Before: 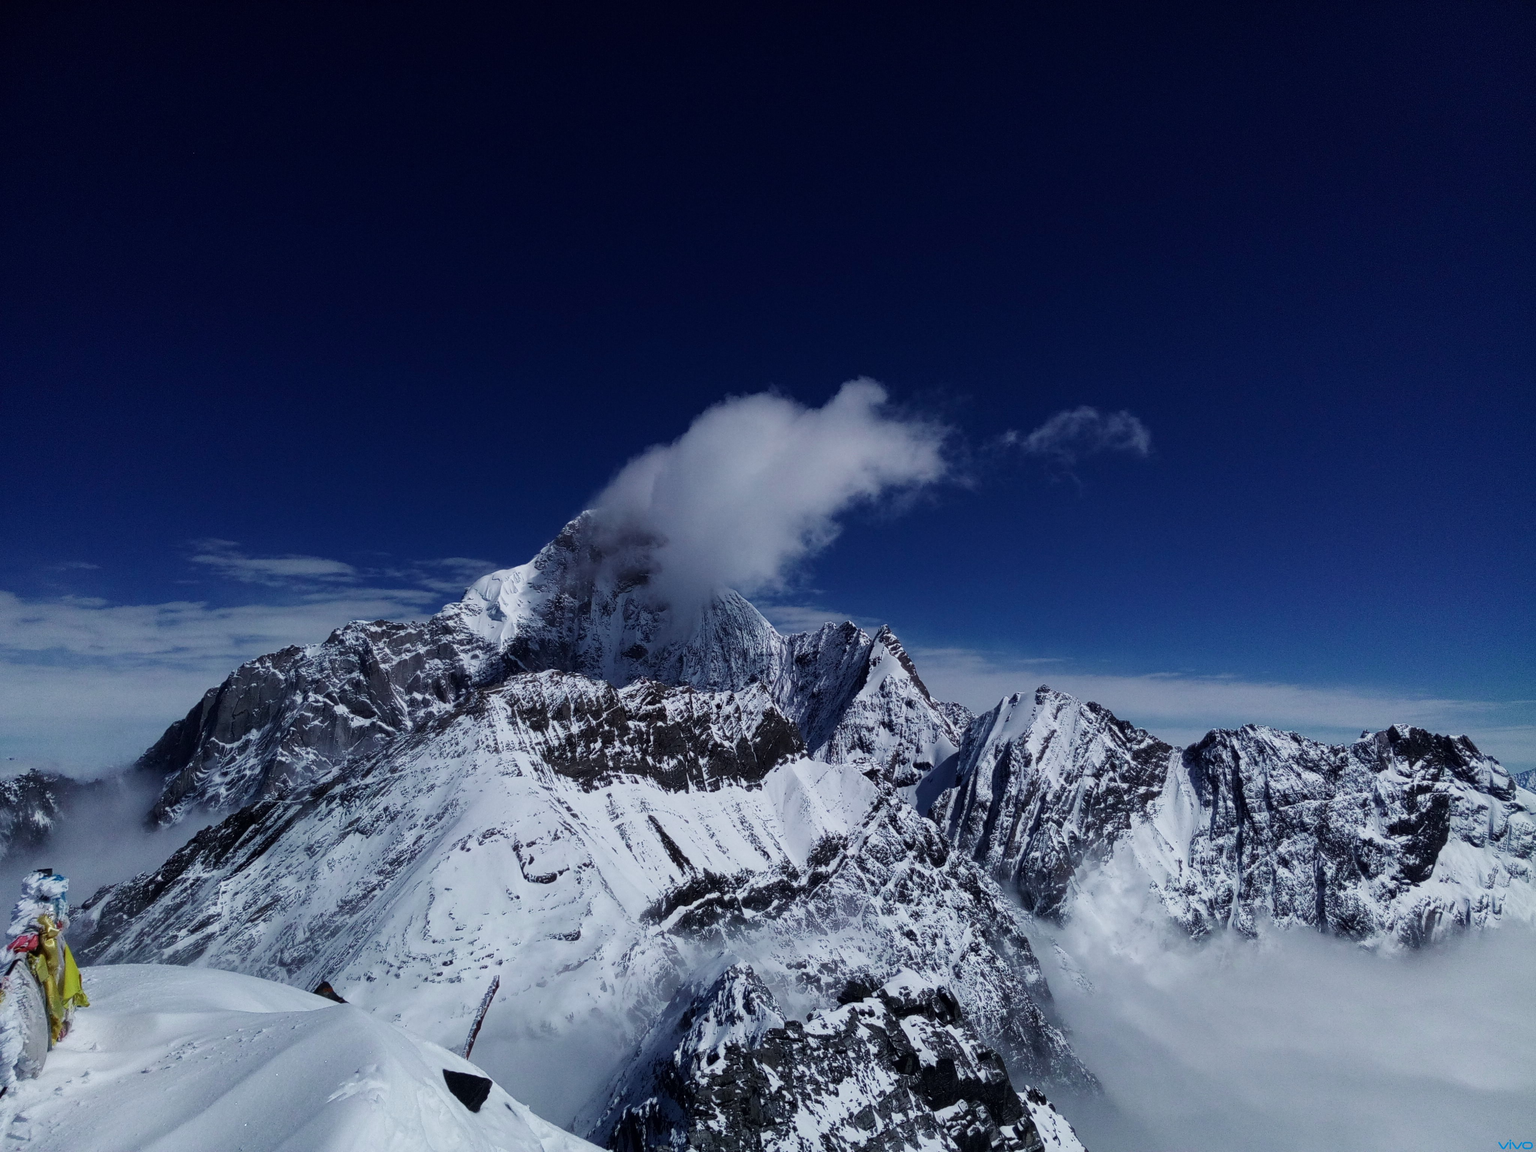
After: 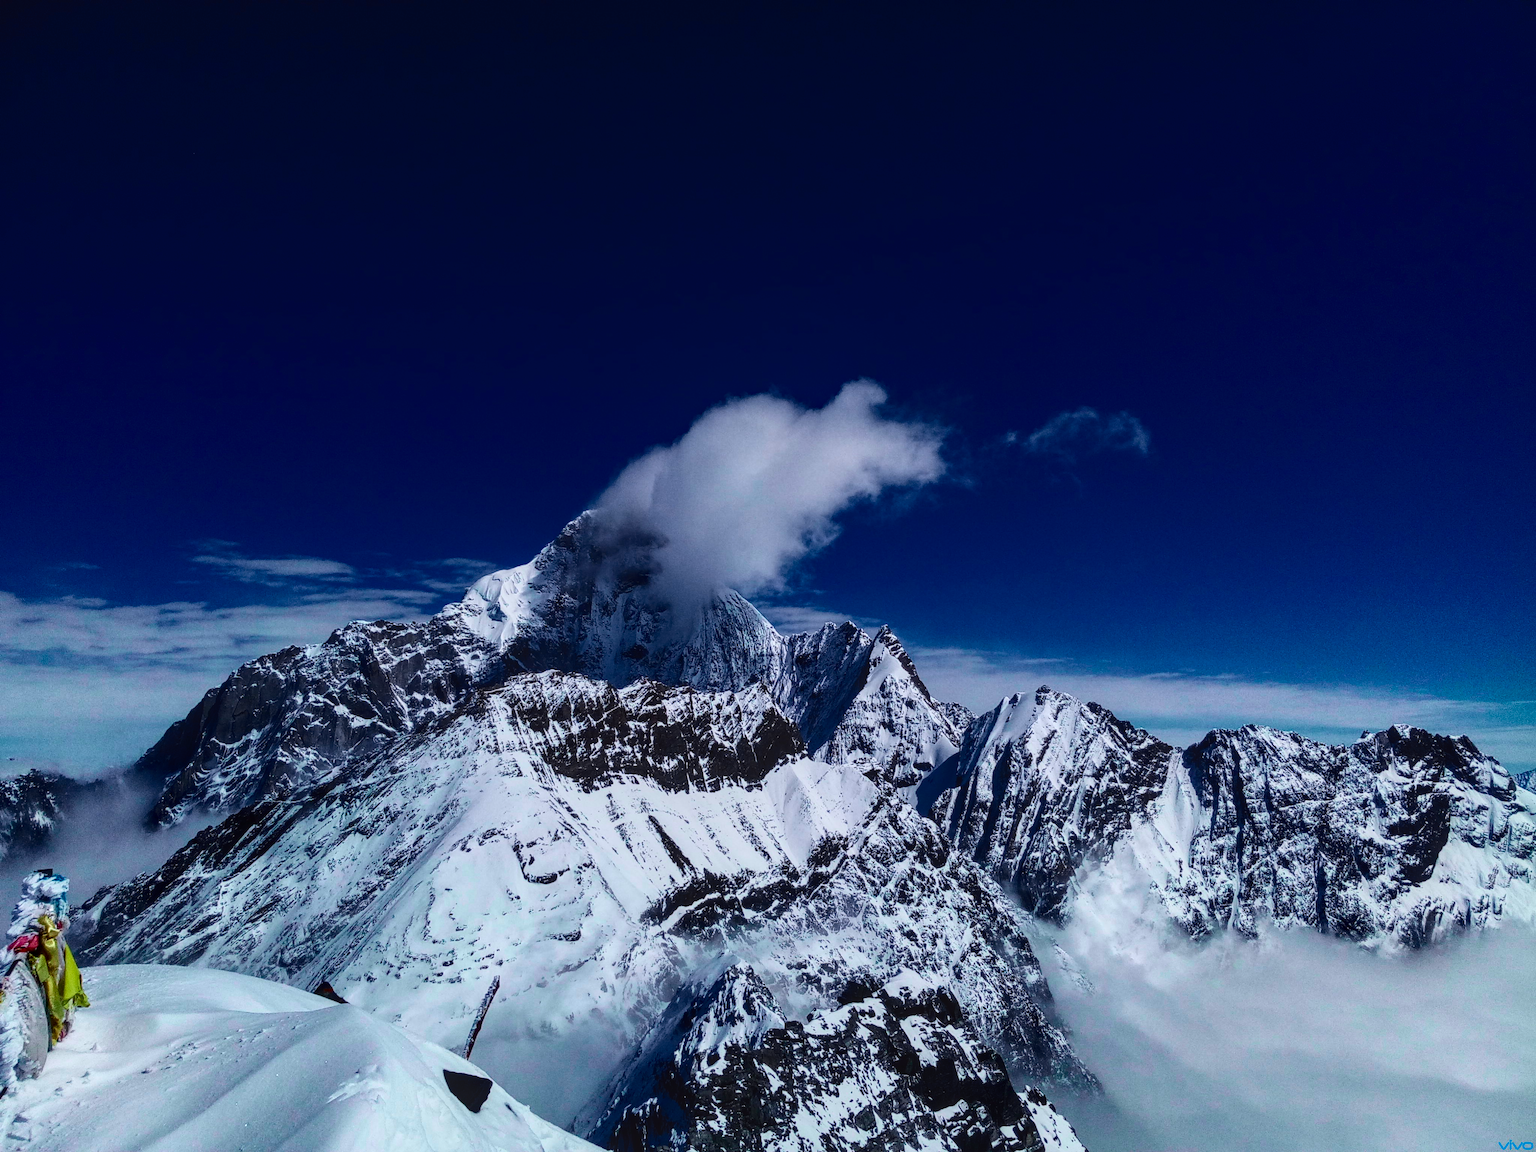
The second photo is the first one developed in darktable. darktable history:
tone curve: curves: ch0 [(0, 0.023) (0.137, 0.069) (0.249, 0.163) (0.487, 0.491) (0.778, 0.858) (0.896, 0.94) (1, 0.988)]; ch1 [(0, 0) (0.396, 0.369) (0.483, 0.459) (0.498, 0.5) (0.515, 0.517) (0.562, 0.6) (0.611, 0.667) (0.692, 0.744) (0.798, 0.863) (1, 1)]; ch2 [(0, 0) (0.426, 0.398) (0.483, 0.481) (0.503, 0.503) (0.526, 0.527) (0.549, 0.59) (0.62, 0.666) (0.705, 0.755) (0.985, 0.966)], color space Lab, independent channels
local contrast: on, module defaults
